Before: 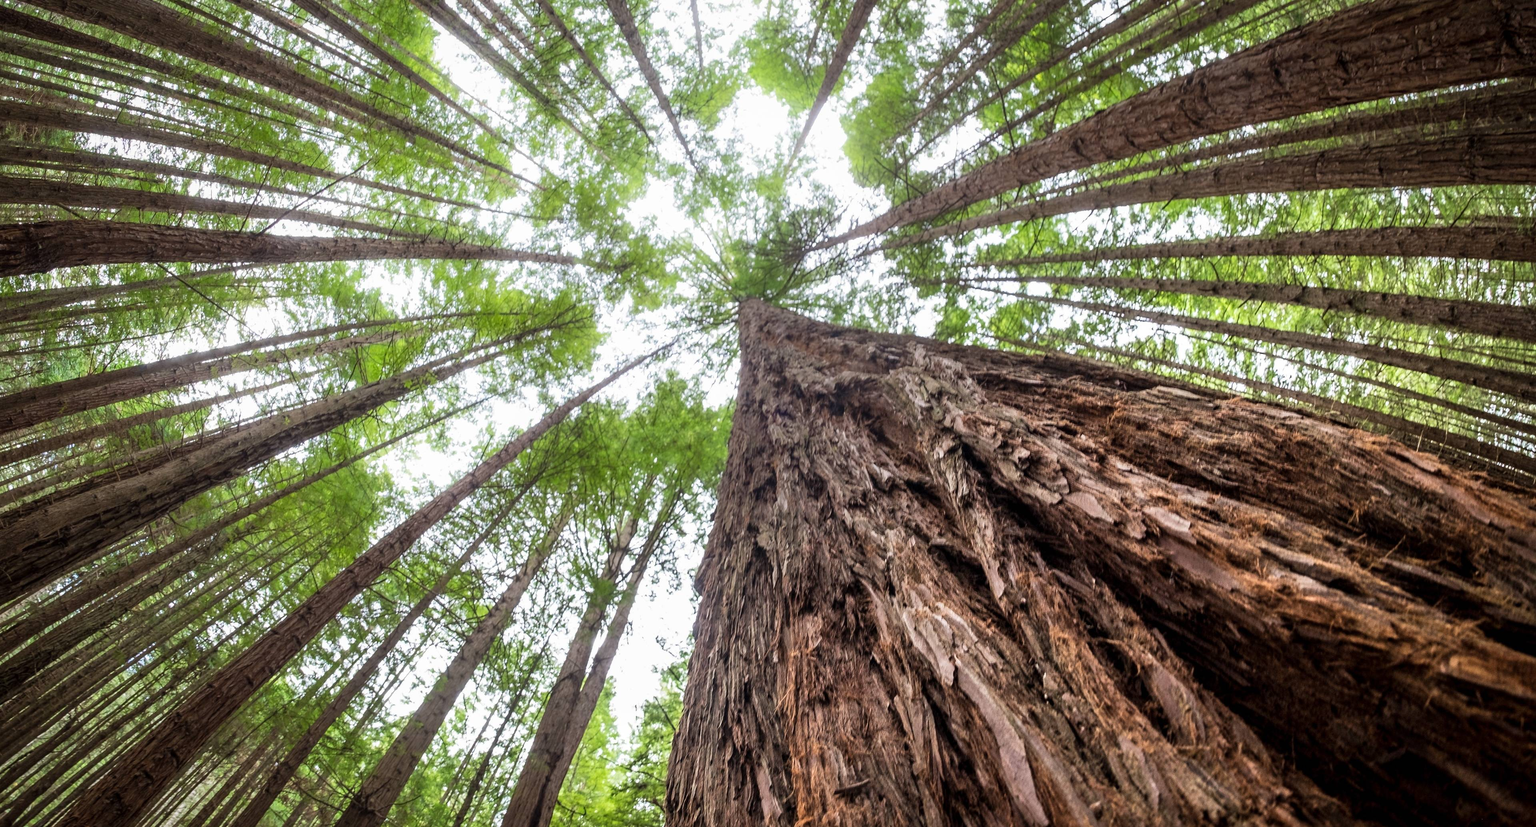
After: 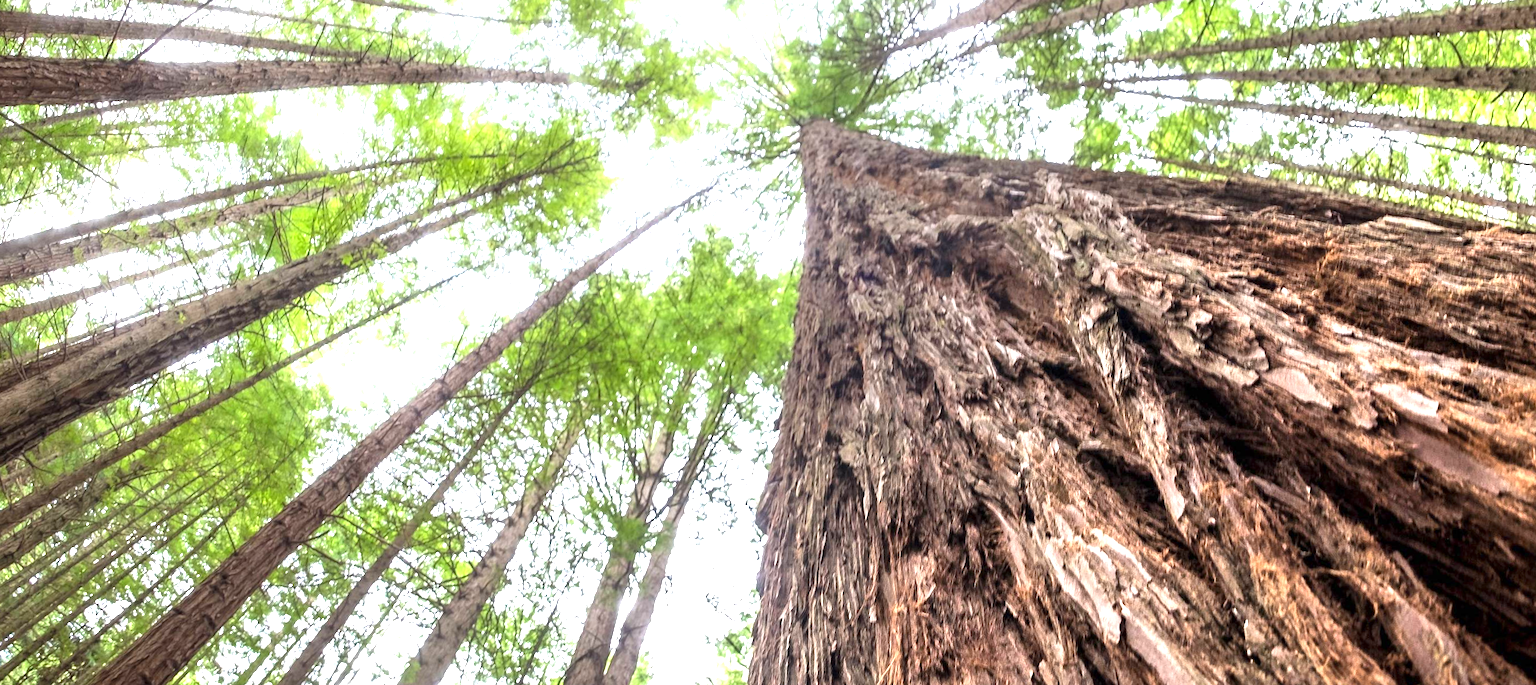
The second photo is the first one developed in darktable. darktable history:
crop: left 11.123%, top 27.61%, right 18.3%, bottom 17.034%
rotate and perspective: rotation -2.56°, automatic cropping off
exposure: exposure 1.089 EV, compensate highlight preservation false
